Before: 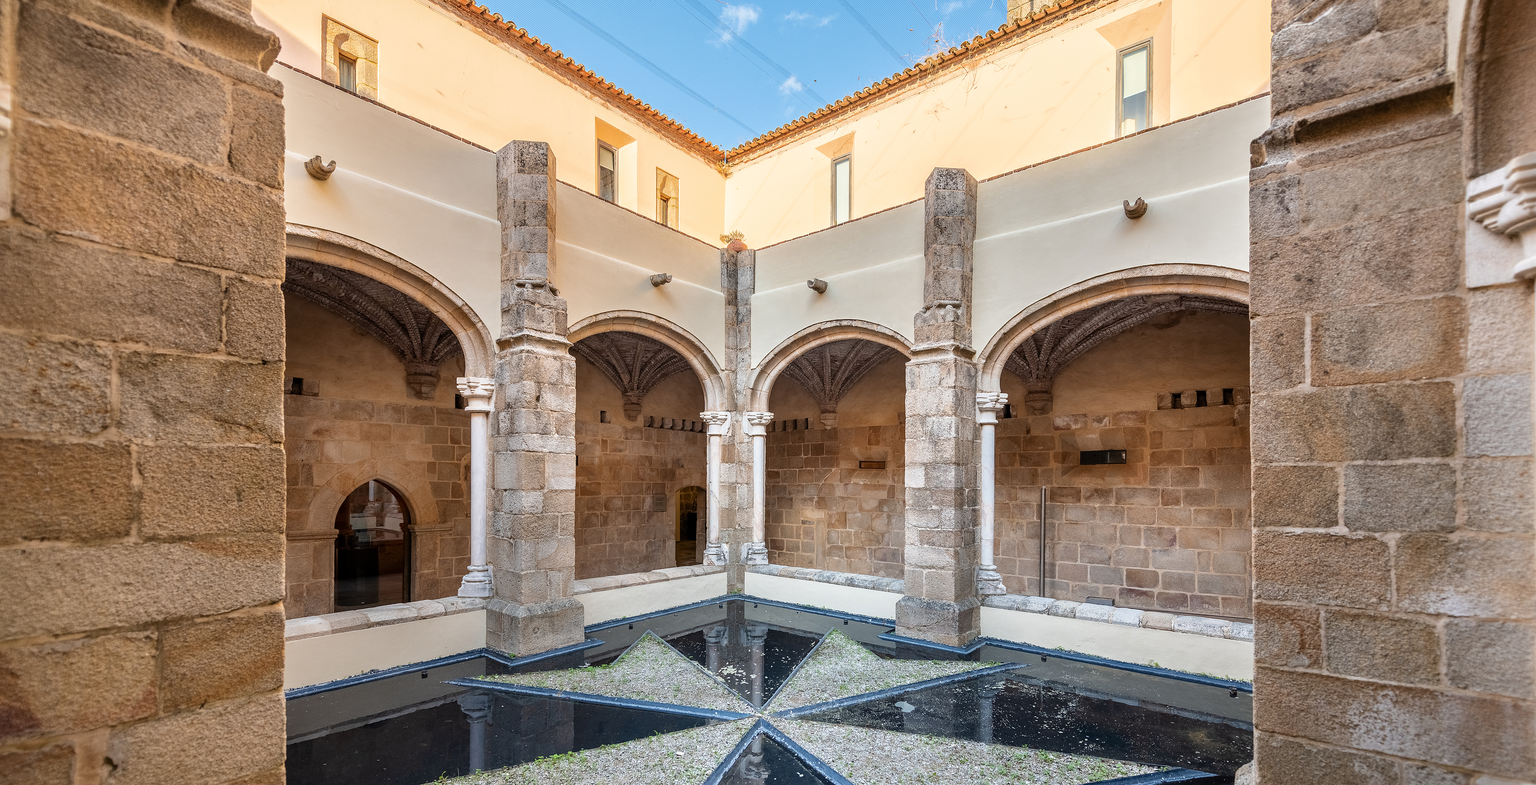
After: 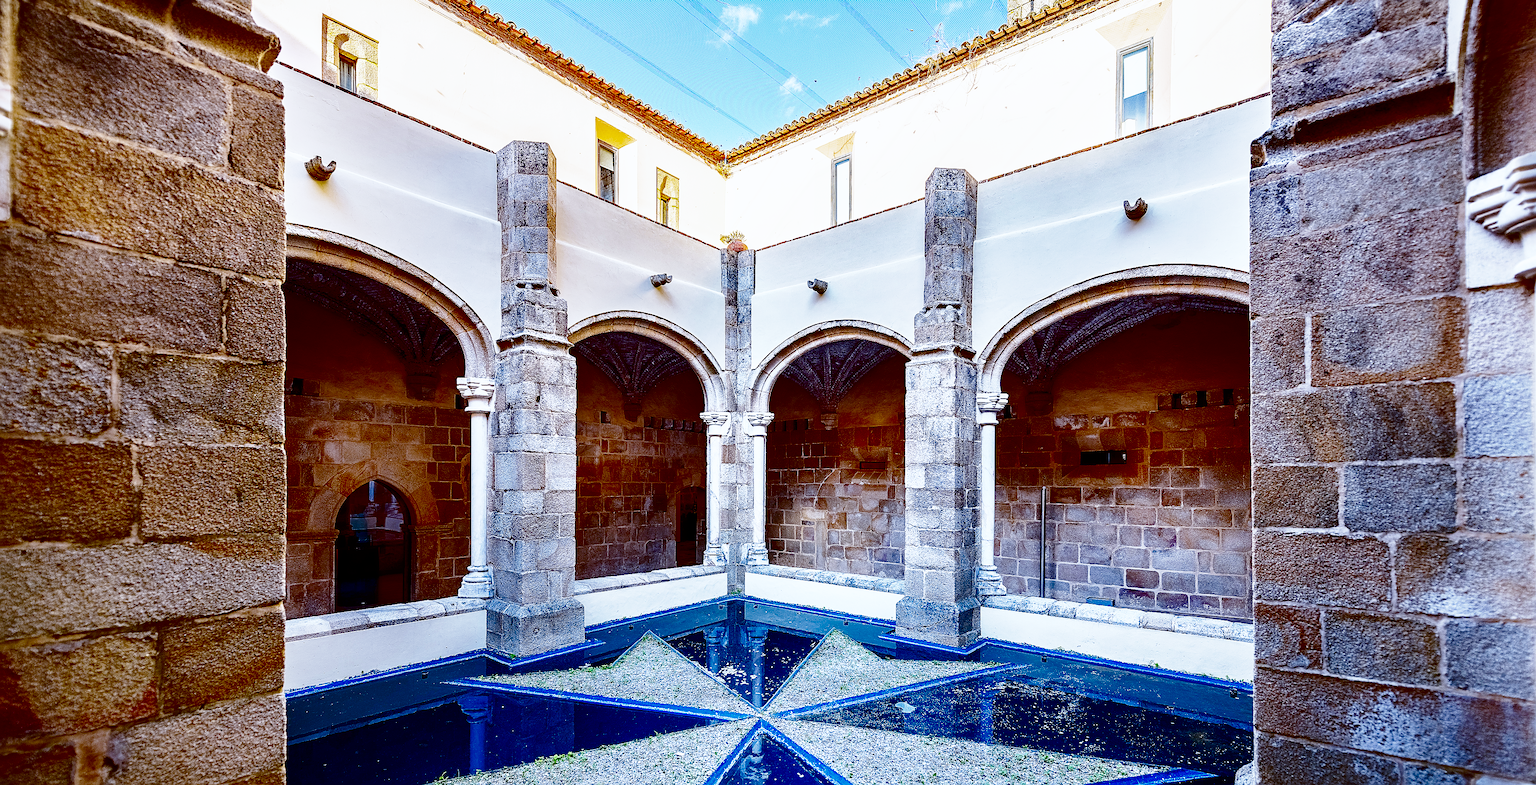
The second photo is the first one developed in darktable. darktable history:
white balance: red 0.871, blue 1.249
sharpen: on, module defaults
contrast brightness saturation: brightness -1, saturation 1
base curve: curves: ch0 [(0, 0) (0.007, 0.004) (0.027, 0.03) (0.046, 0.07) (0.207, 0.54) (0.442, 0.872) (0.673, 0.972) (1, 1)], preserve colors none
